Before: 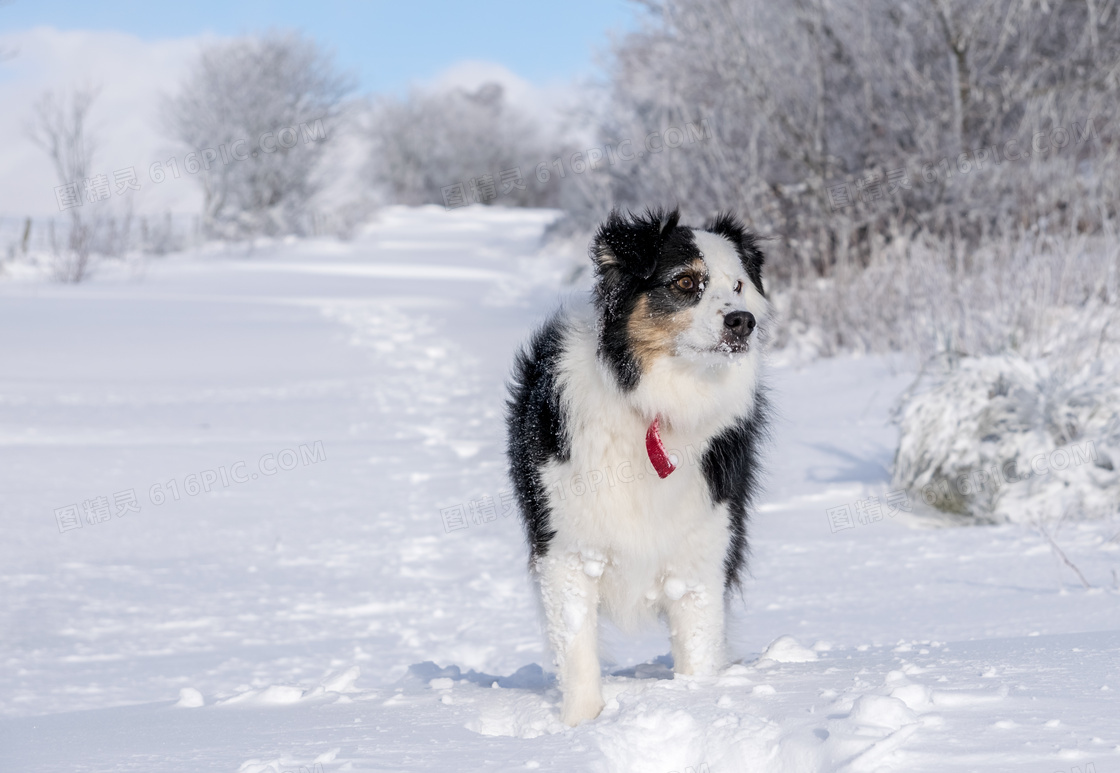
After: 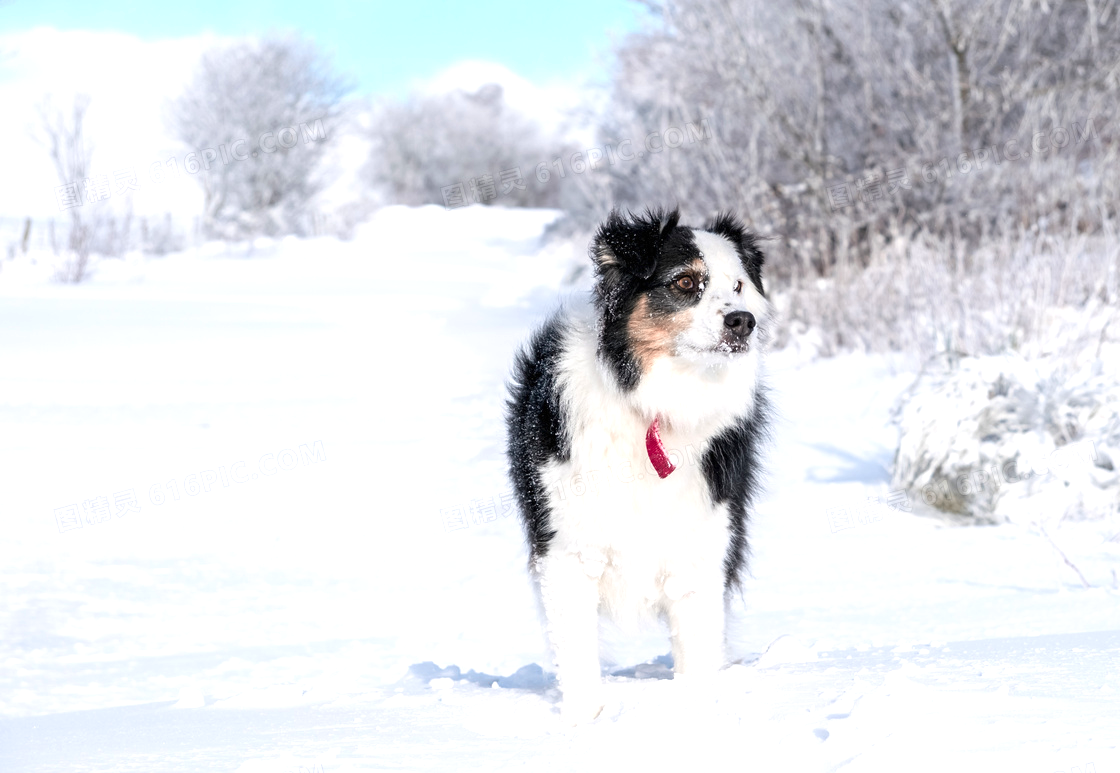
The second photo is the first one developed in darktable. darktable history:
exposure: black level correction 0, exposure 0.7 EV, compensate exposure bias true, compensate highlight preservation false
color zones: curves: ch2 [(0, 0.488) (0.143, 0.417) (0.286, 0.212) (0.429, 0.179) (0.571, 0.154) (0.714, 0.415) (0.857, 0.495) (1, 0.488)]
